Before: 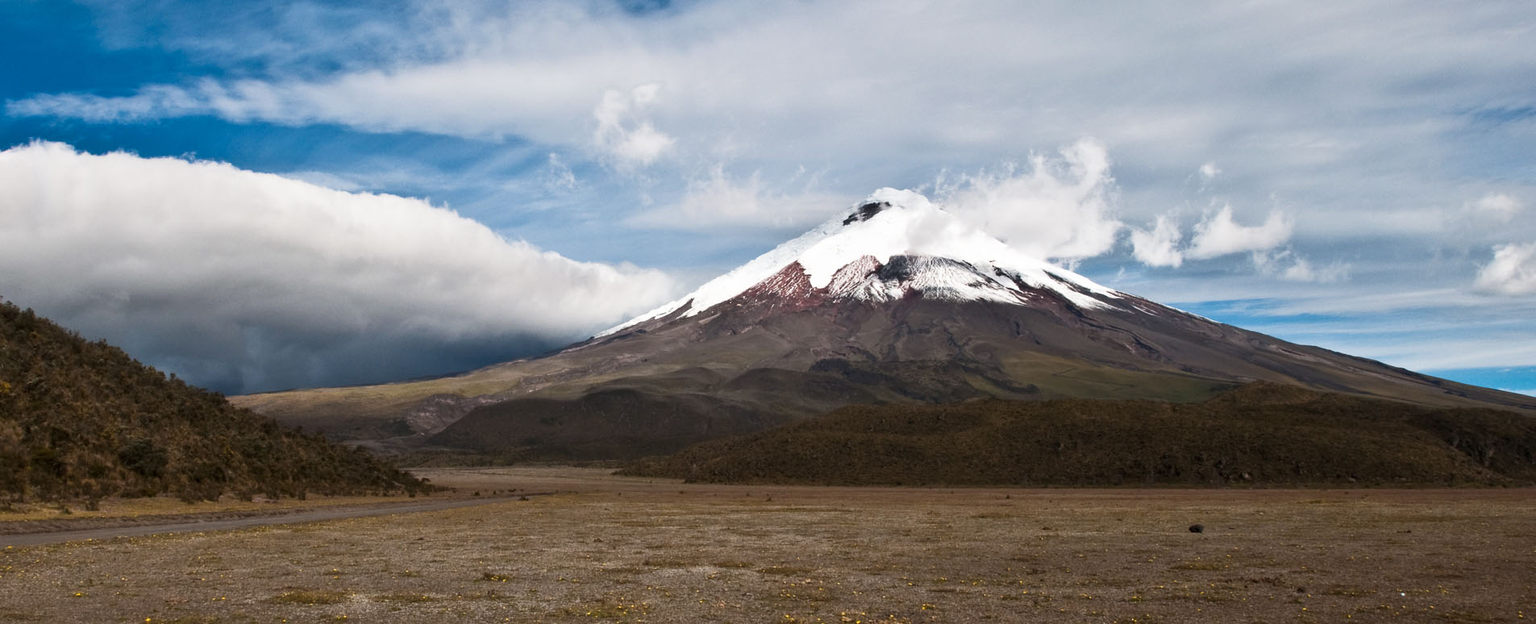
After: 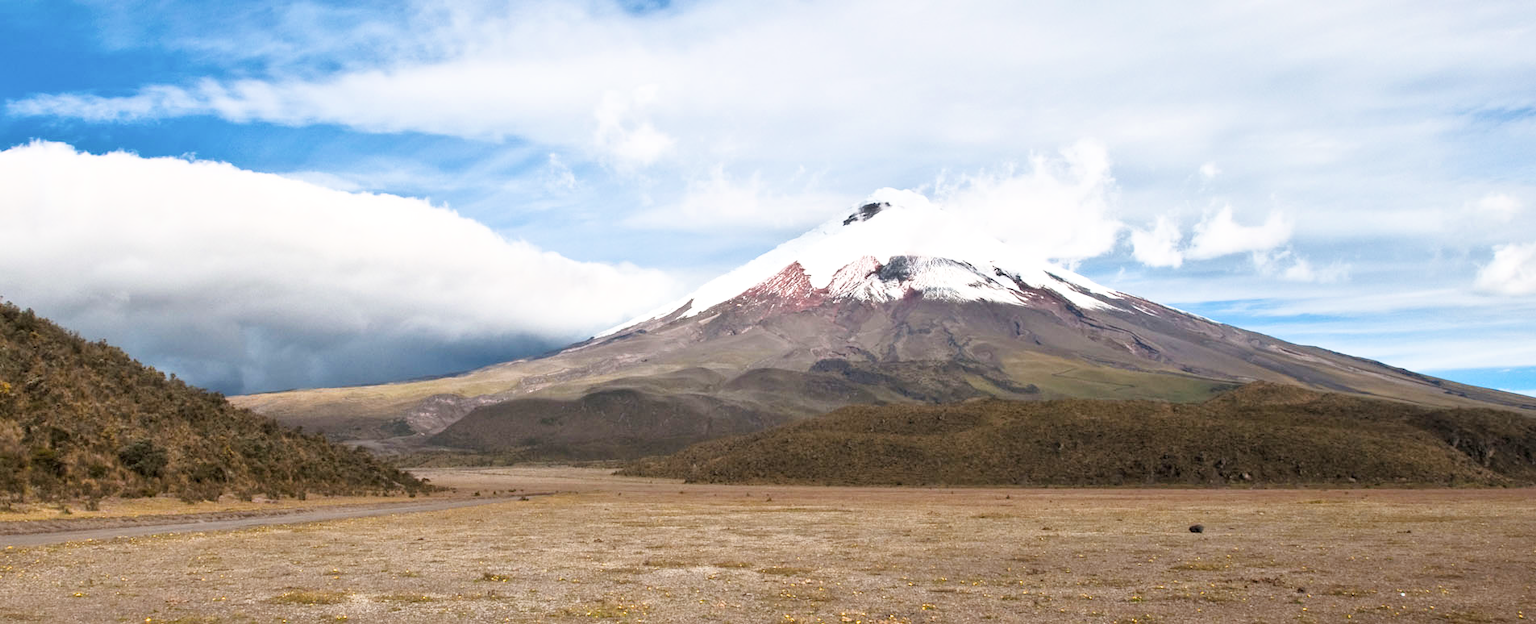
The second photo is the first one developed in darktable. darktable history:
exposure: black level correction 0, exposure 1.675 EV, compensate exposure bias true, compensate highlight preservation false
filmic rgb: hardness 4.17, contrast 0.921
